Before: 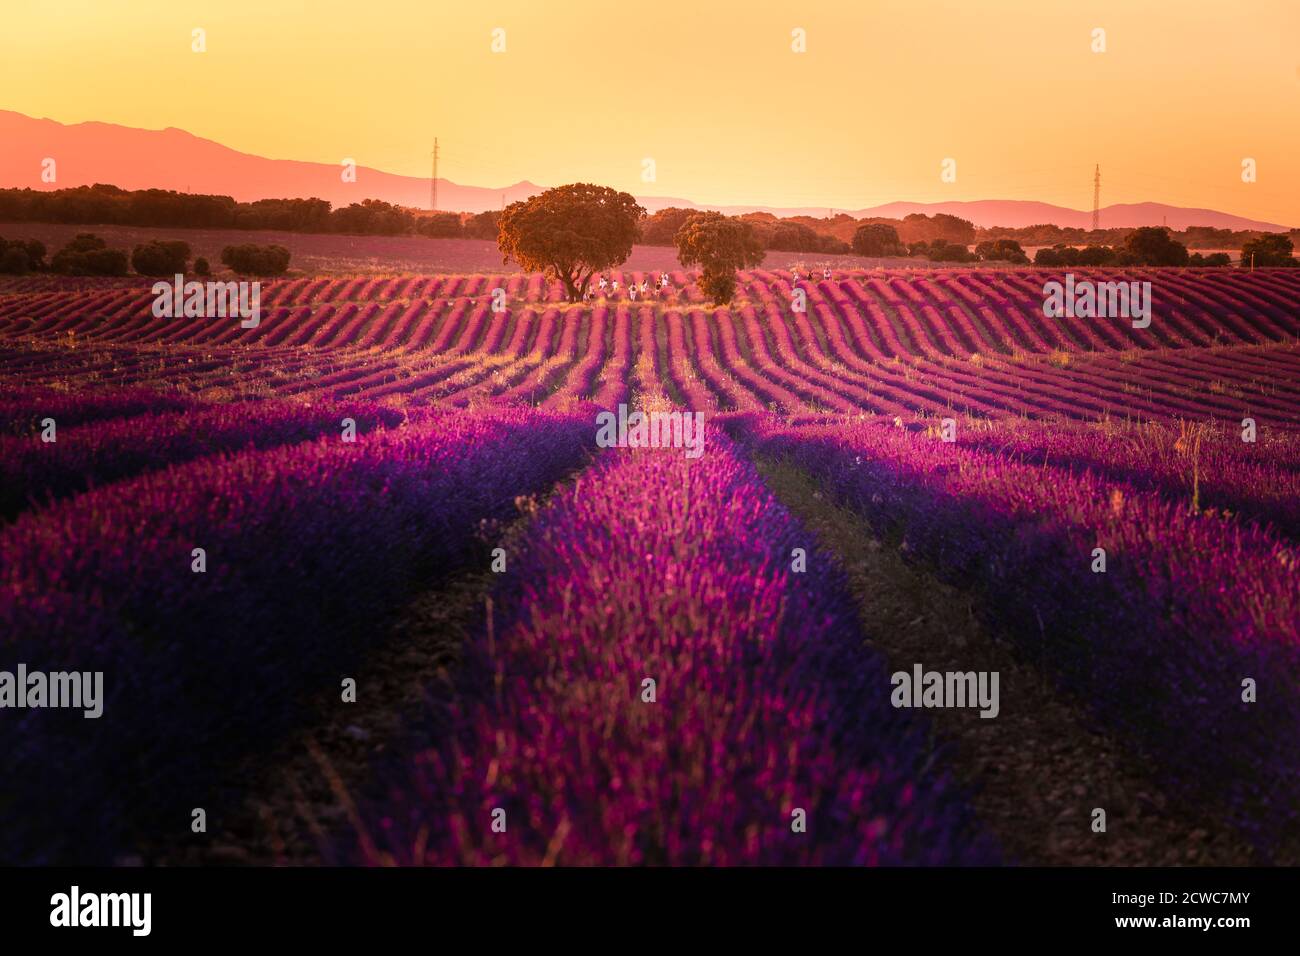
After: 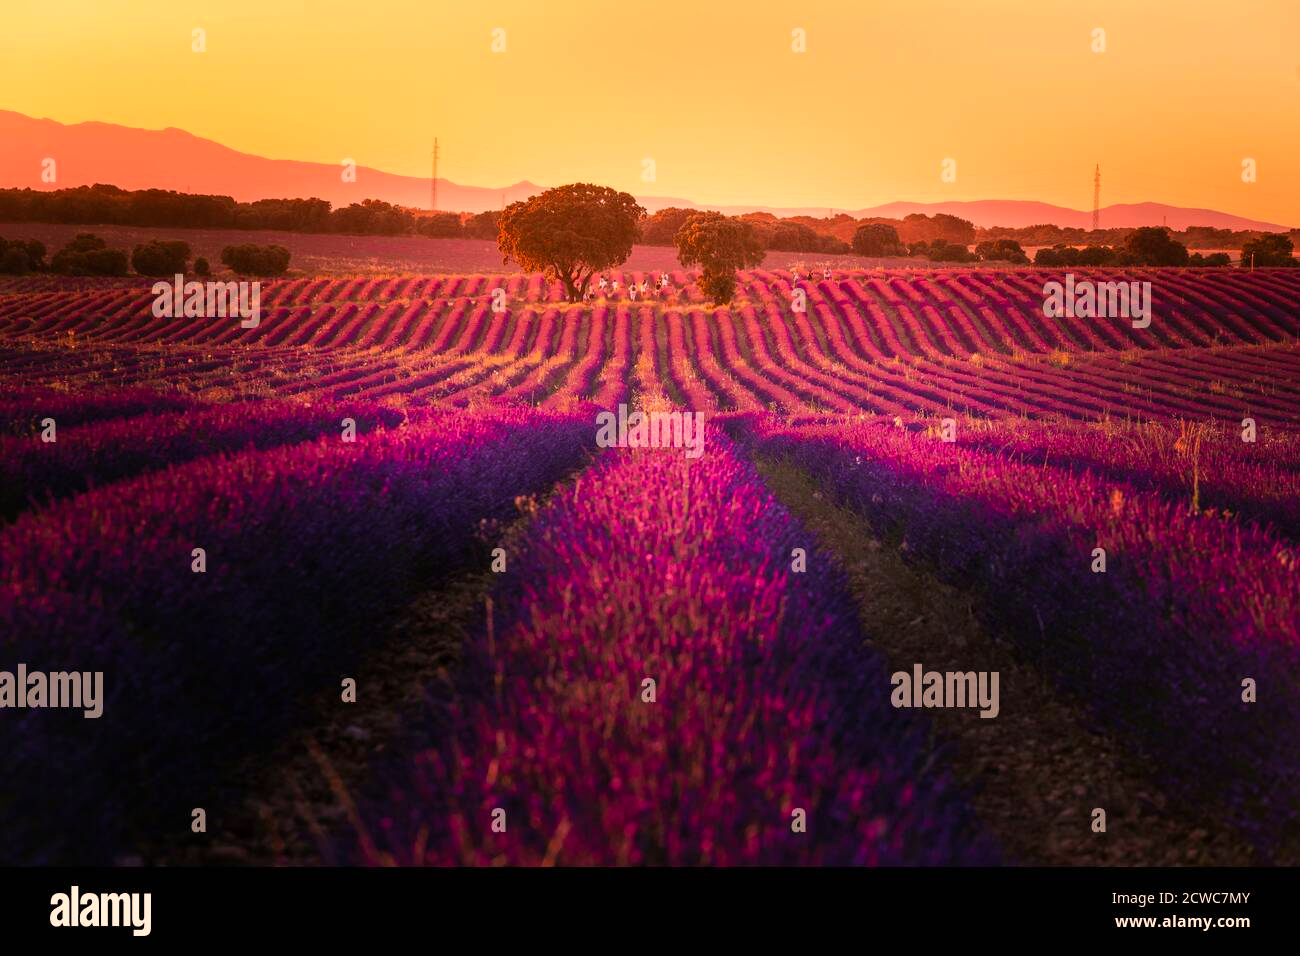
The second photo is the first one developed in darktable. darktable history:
color correction: highlights a* 17.83, highlights b* 18.73
